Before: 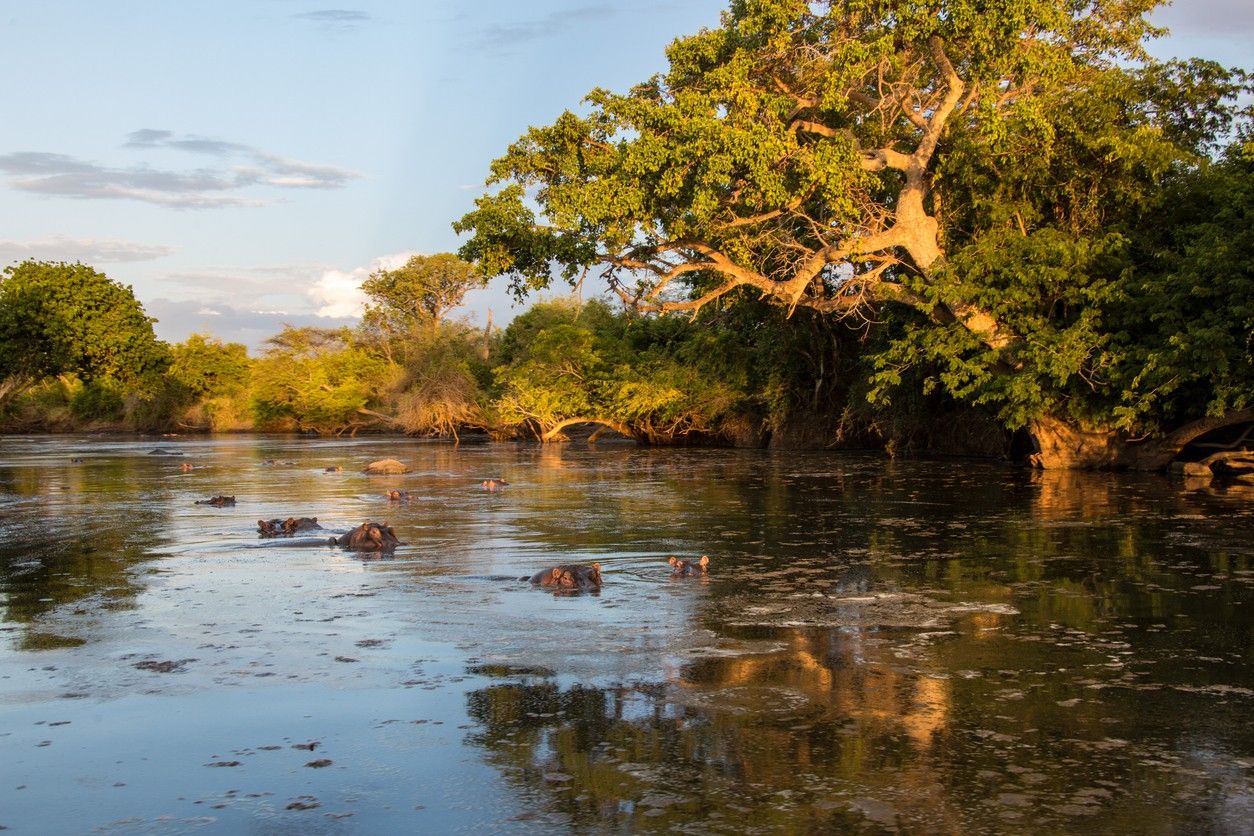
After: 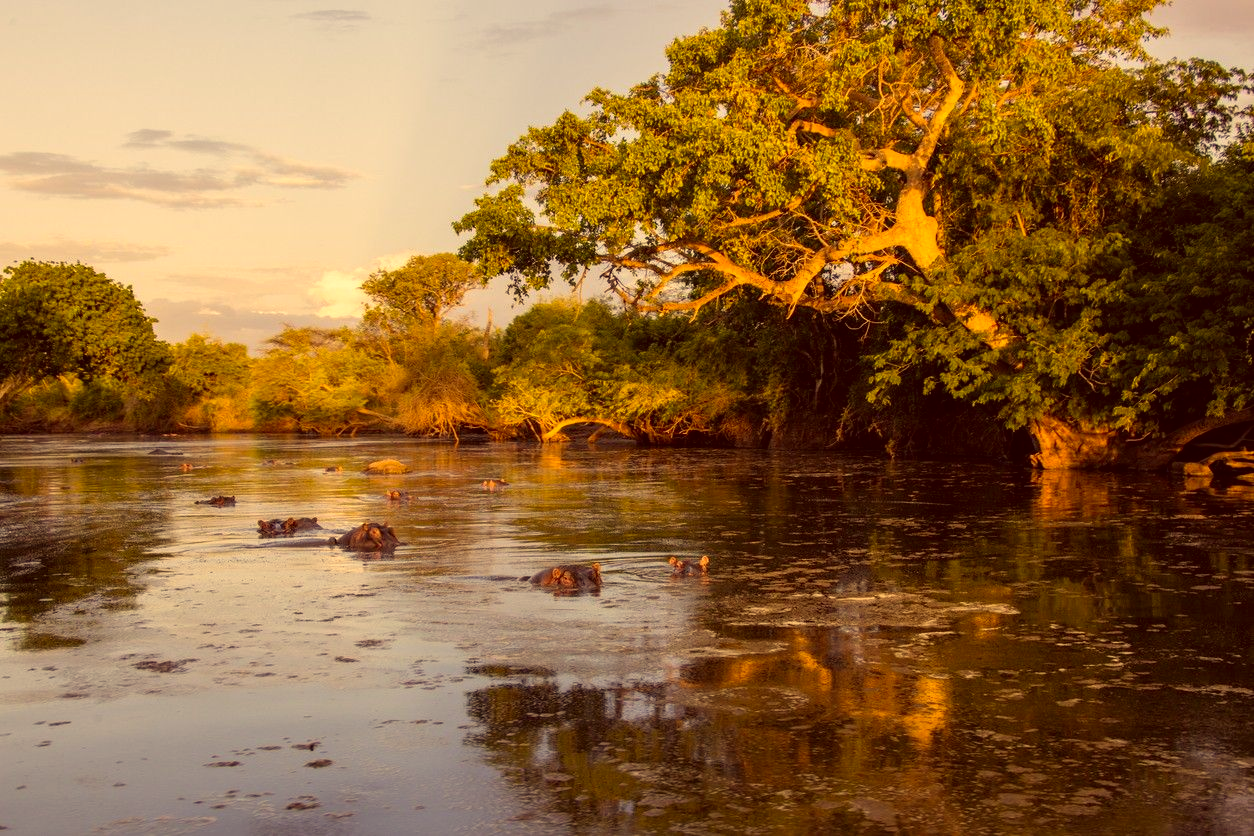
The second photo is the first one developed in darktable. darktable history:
color correction: highlights a* 9.58, highlights b* 38.84, shadows a* 14.7, shadows b* 3.12
